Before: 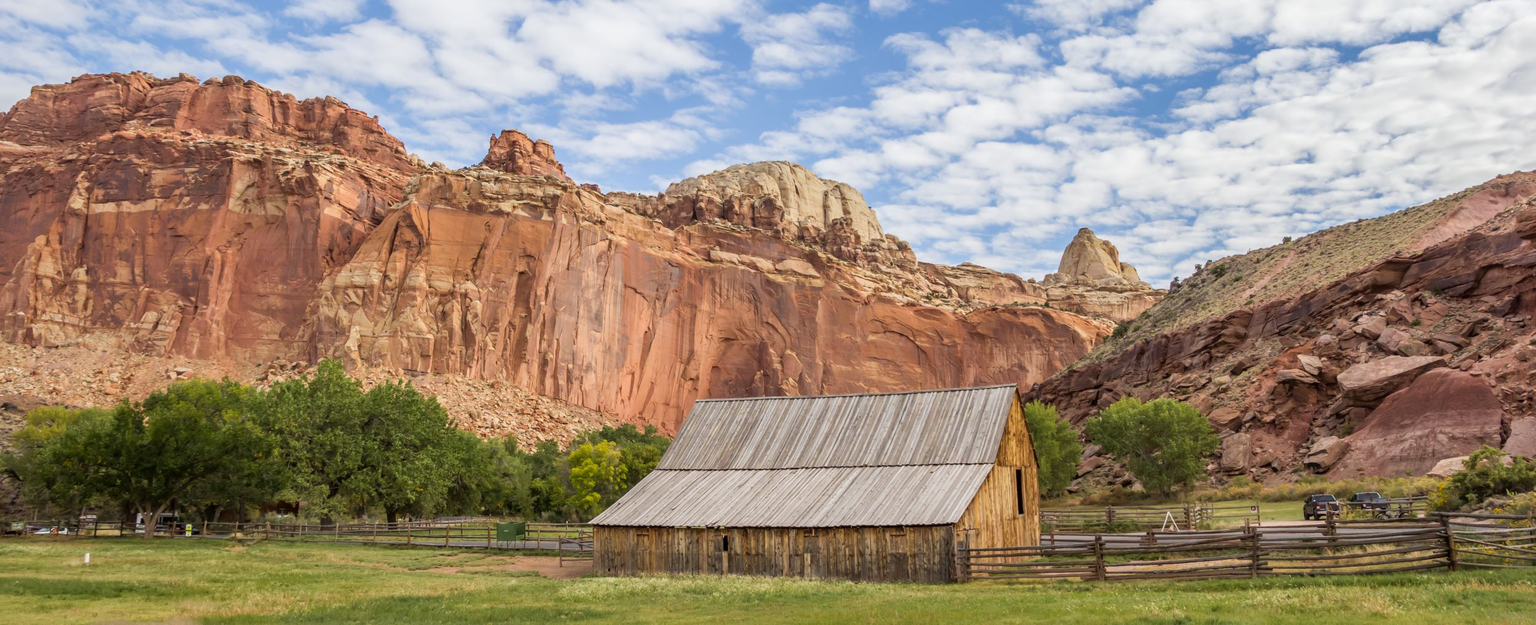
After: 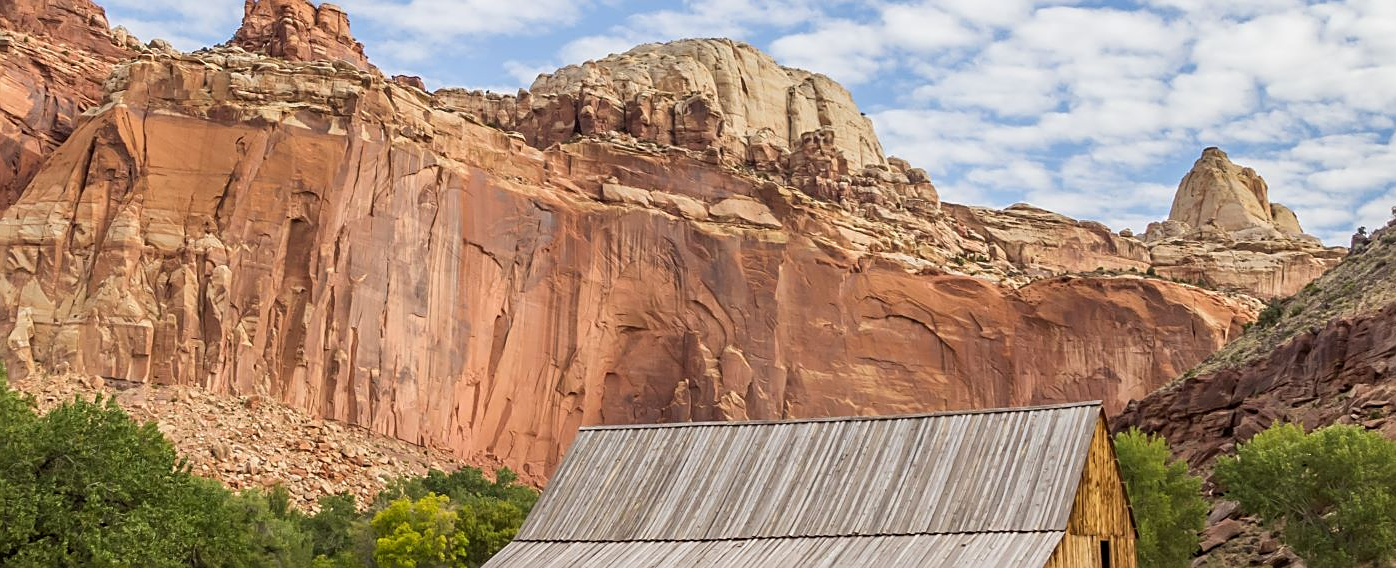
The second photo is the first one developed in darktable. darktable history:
crop and rotate: left 22.13%, top 22.054%, right 22.026%, bottom 22.102%
sharpen: on, module defaults
rotate and perspective: automatic cropping original format, crop left 0, crop top 0
